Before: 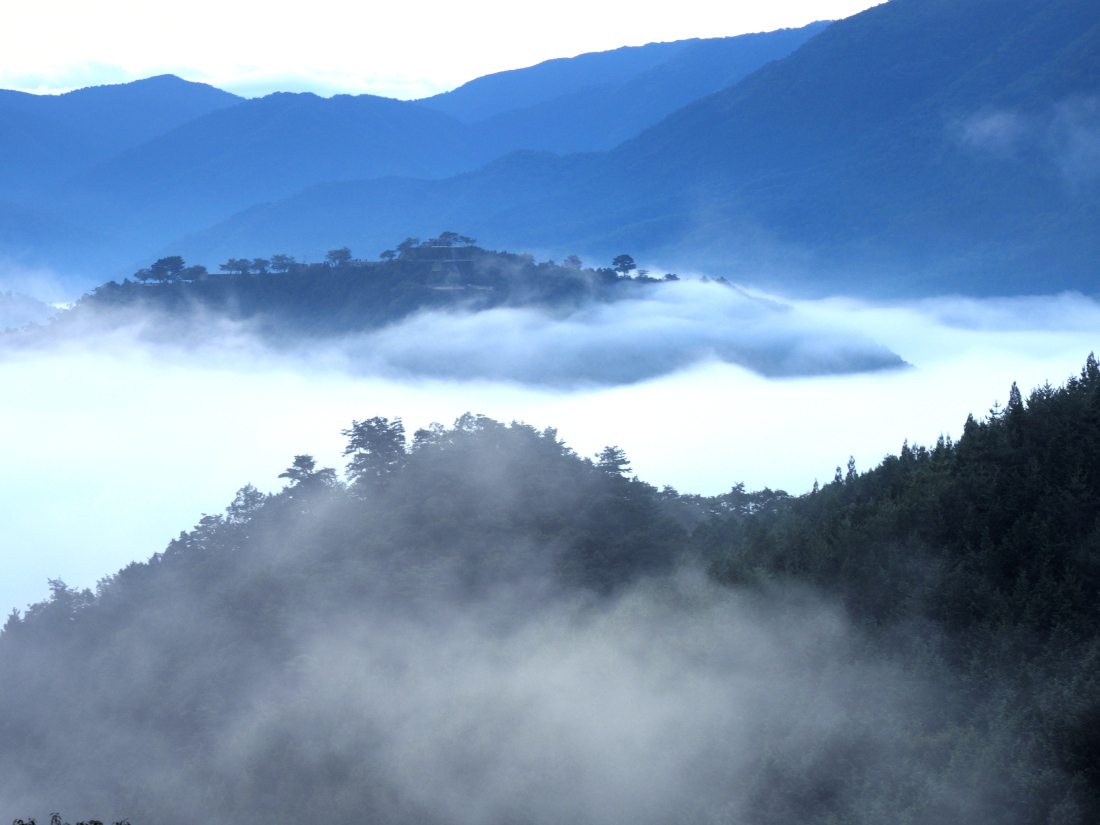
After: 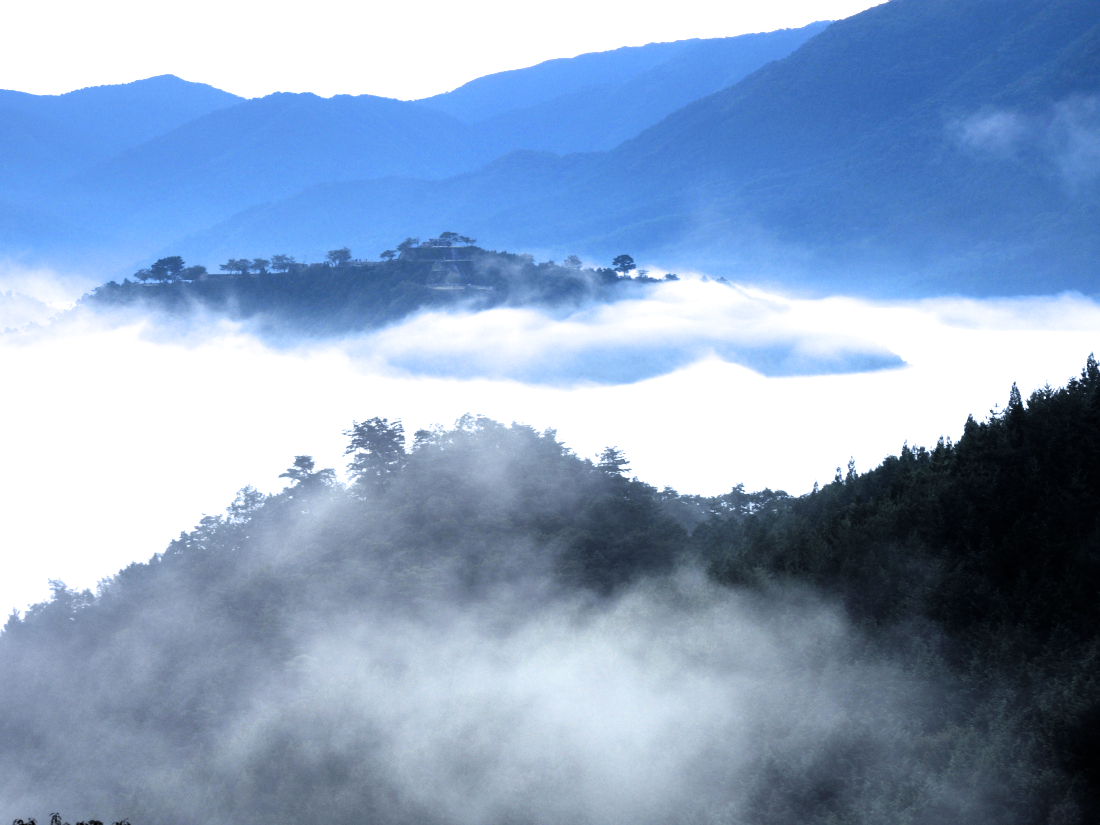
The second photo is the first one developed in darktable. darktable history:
tone equalizer: -8 EV -0.417 EV, -7 EV -0.389 EV, -6 EV -0.333 EV, -5 EV -0.222 EV, -3 EV 0.222 EV, -2 EV 0.333 EV, -1 EV 0.389 EV, +0 EV 0.417 EV, edges refinement/feathering 500, mask exposure compensation -1.57 EV, preserve details no
filmic rgb: black relative exposure -9.08 EV, white relative exposure 2.3 EV, hardness 7.49
